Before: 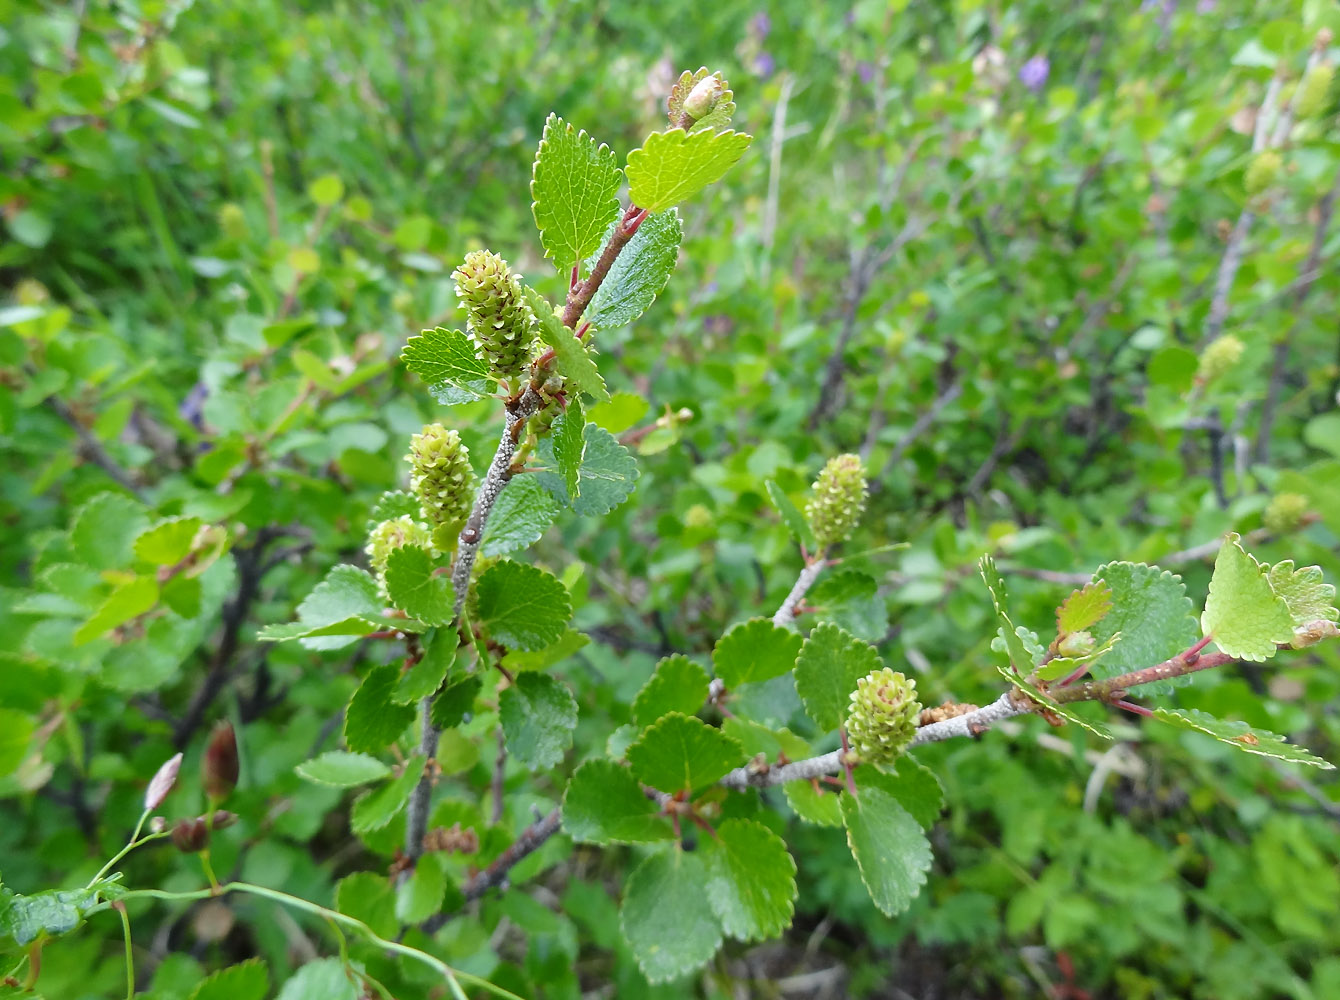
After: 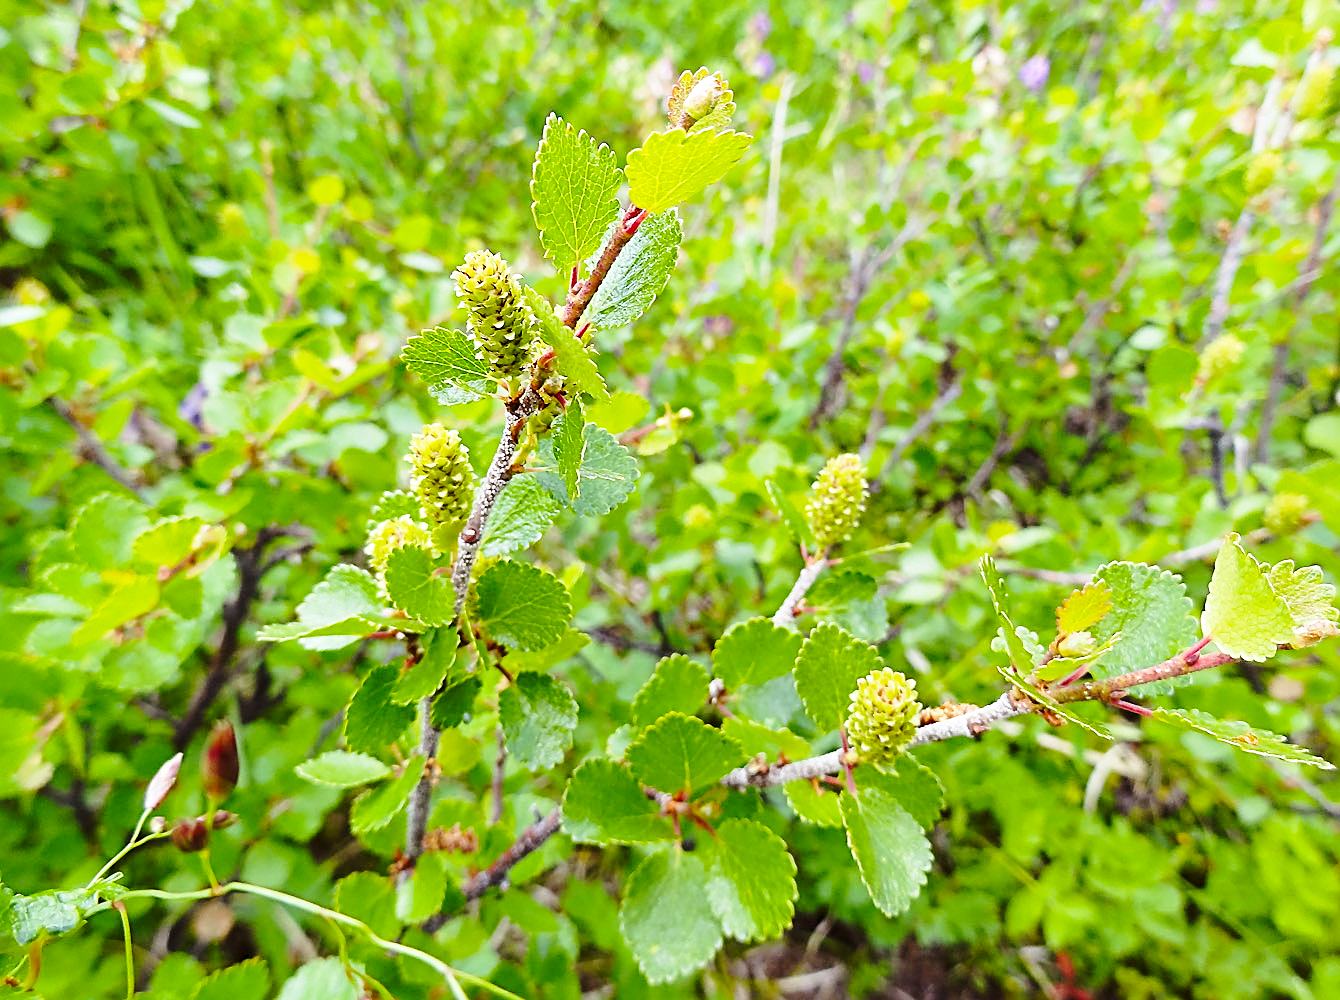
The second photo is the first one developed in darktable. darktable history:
color balance rgb: power › chroma 1.542%, power › hue 28.52°, perceptual saturation grading › global saturation 10.325%, global vibrance 20%
sharpen: radius 2.632, amount 0.655
base curve: curves: ch0 [(0, 0) (0.028, 0.03) (0.121, 0.232) (0.46, 0.748) (0.859, 0.968) (1, 1)], preserve colors none
